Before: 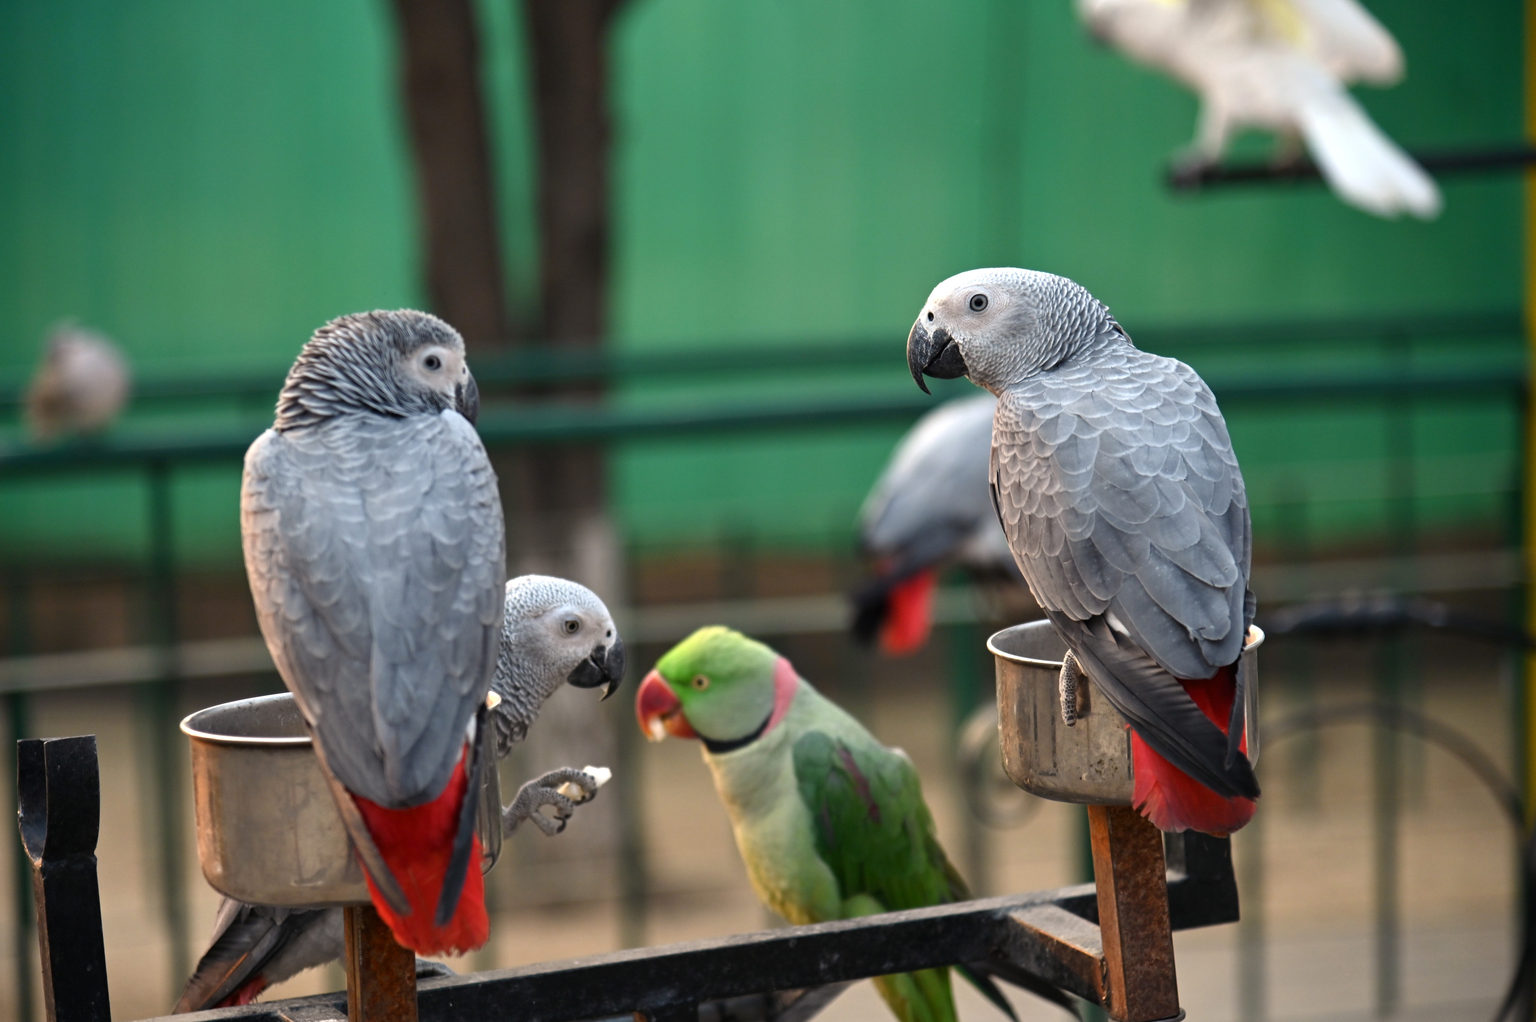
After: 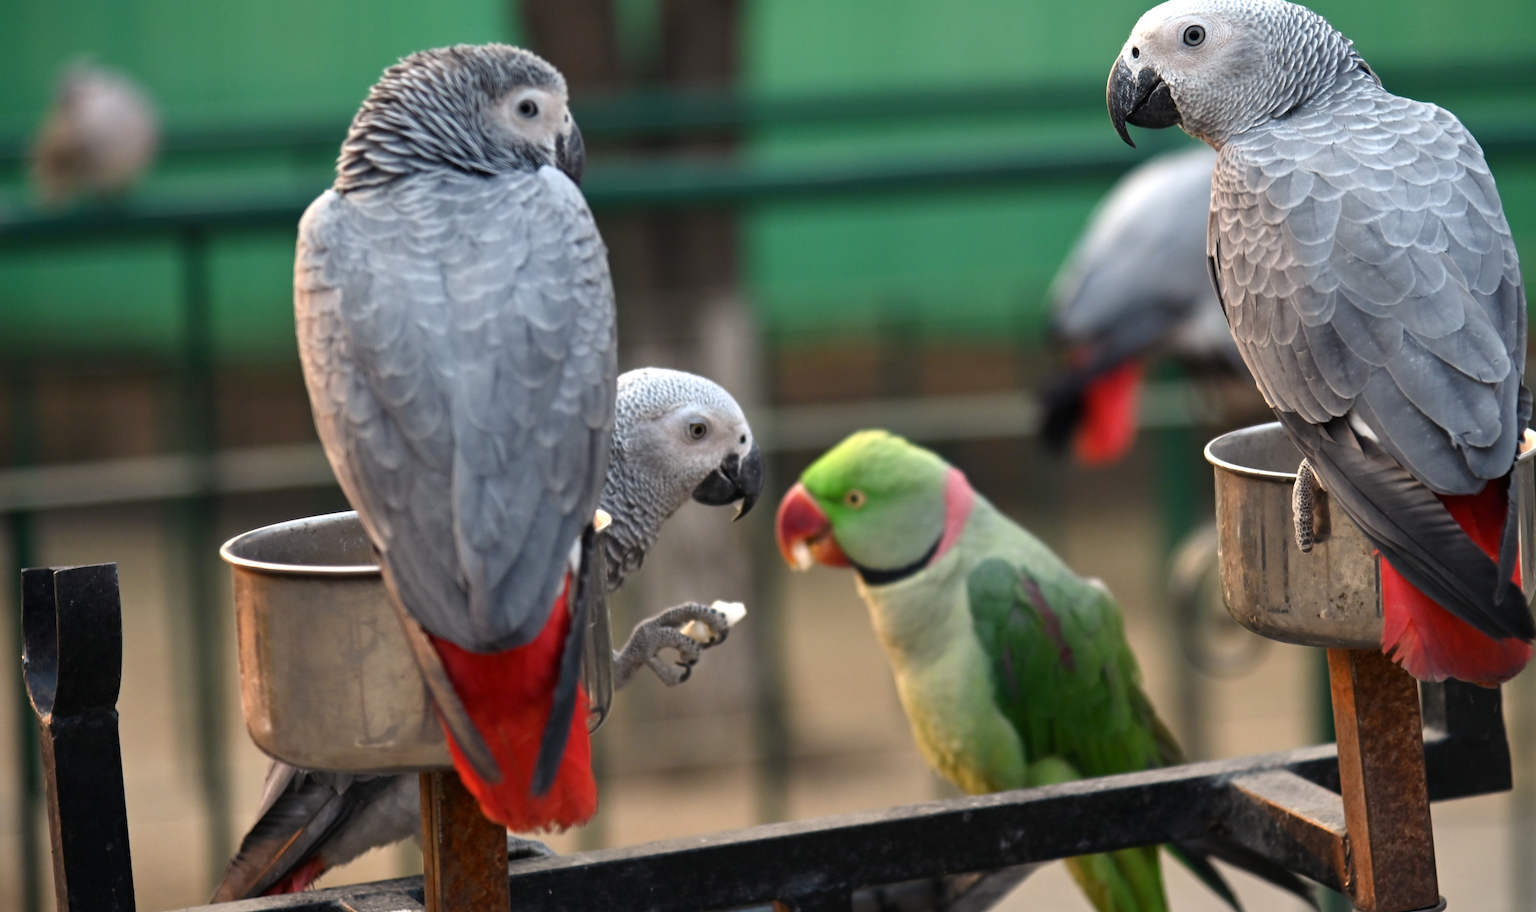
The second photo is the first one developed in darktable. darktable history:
crop: top 26.793%, right 18.006%
